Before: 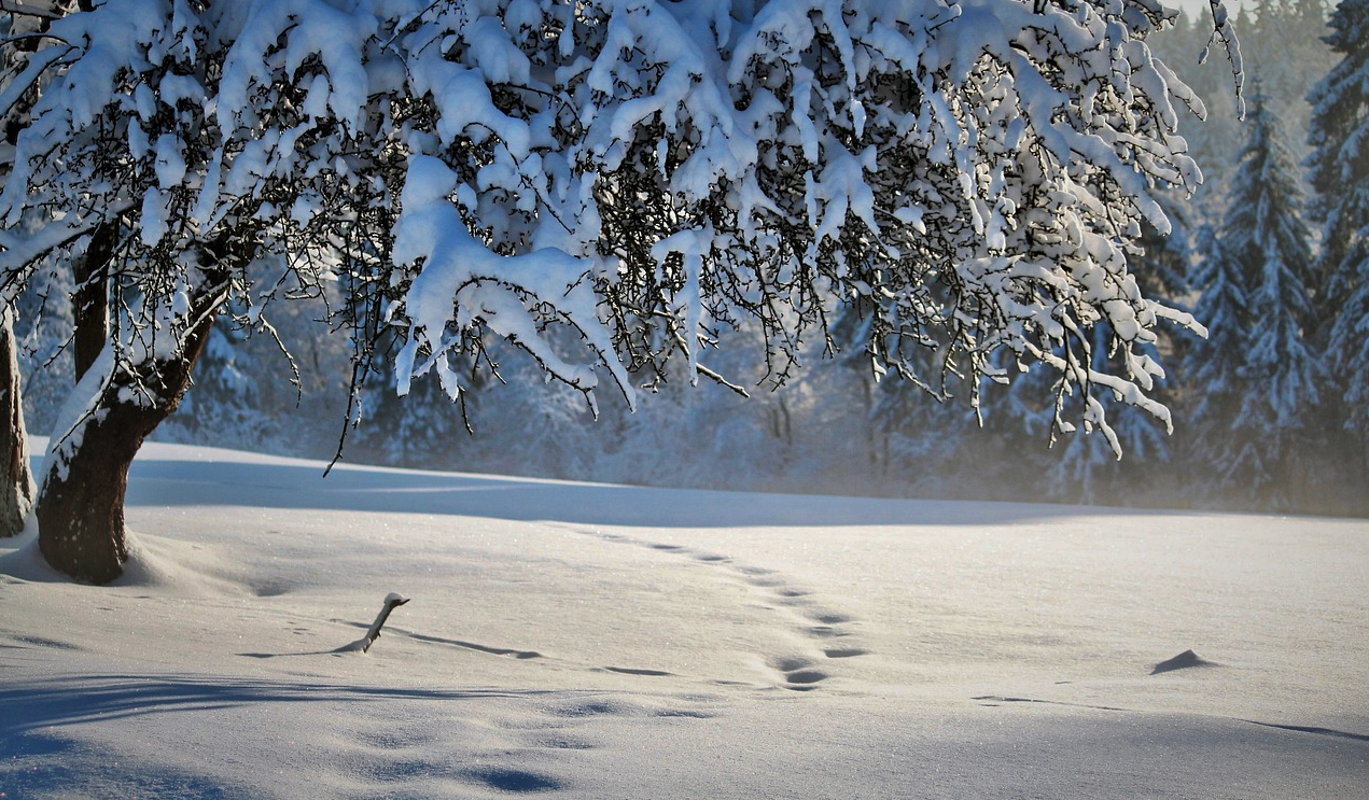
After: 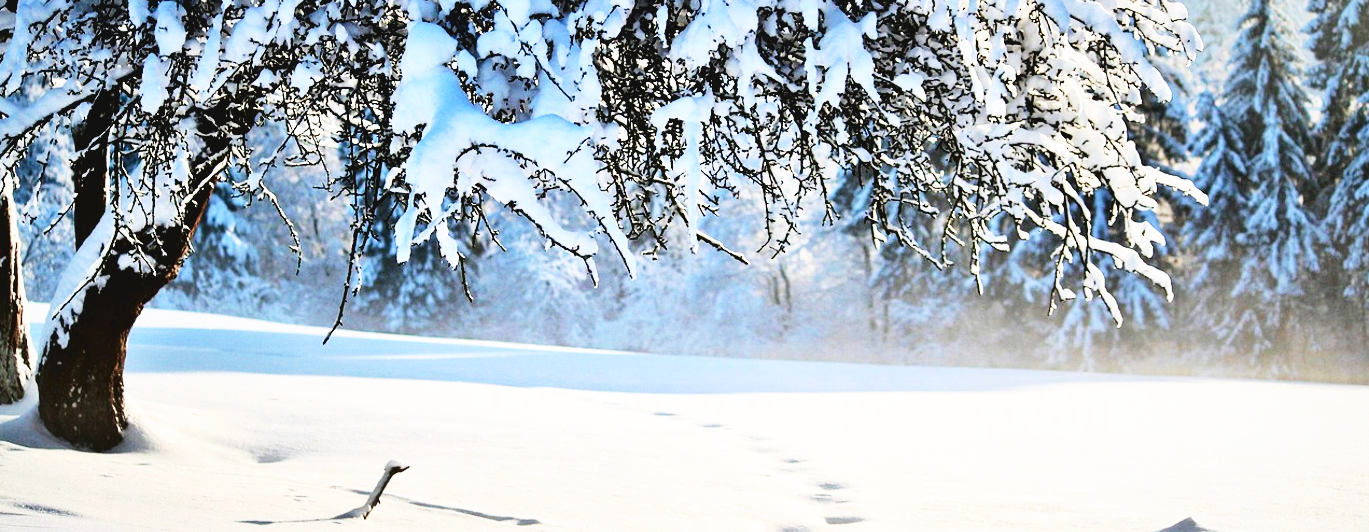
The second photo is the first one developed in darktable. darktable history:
crop: top 16.731%, bottom 16.732%
base curve: curves: ch0 [(0, 0) (0.007, 0.004) (0.027, 0.03) (0.046, 0.07) (0.207, 0.54) (0.442, 0.872) (0.673, 0.972) (1, 1)], preserve colors none
tone curve: curves: ch0 [(0, 0) (0.003, 0.047) (0.011, 0.051) (0.025, 0.051) (0.044, 0.057) (0.069, 0.068) (0.1, 0.076) (0.136, 0.108) (0.177, 0.166) (0.224, 0.229) (0.277, 0.299) (0.335, 0.364) (0.399, 0.46) (0.468, 0.553) (0.543, 0.639) (0.623, 0.724) (0.709, 0.808) (0.801, 0.886) (0.898, 0.954) (1, 1)], color space Lab, independent channels, preserve colors none
